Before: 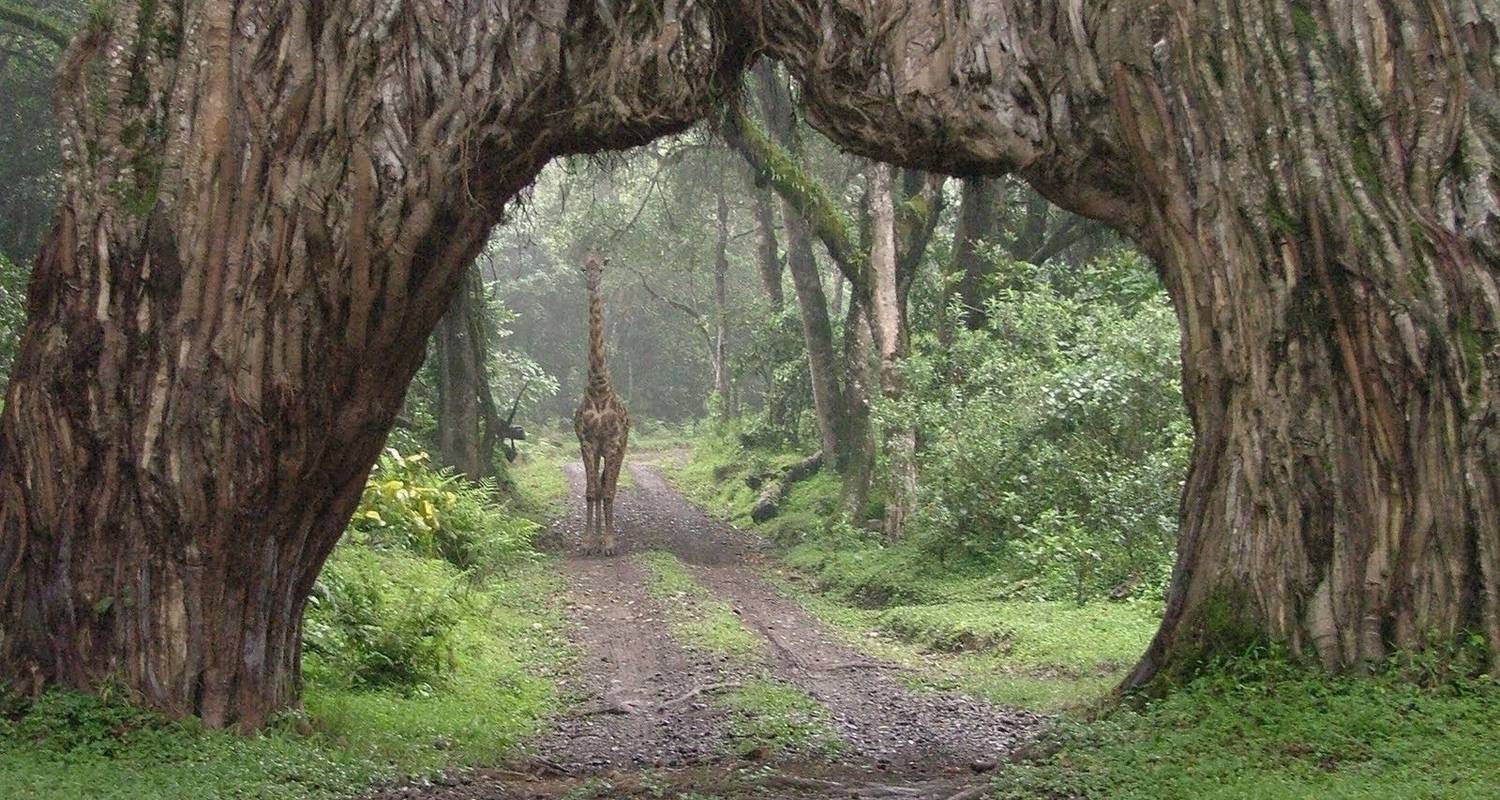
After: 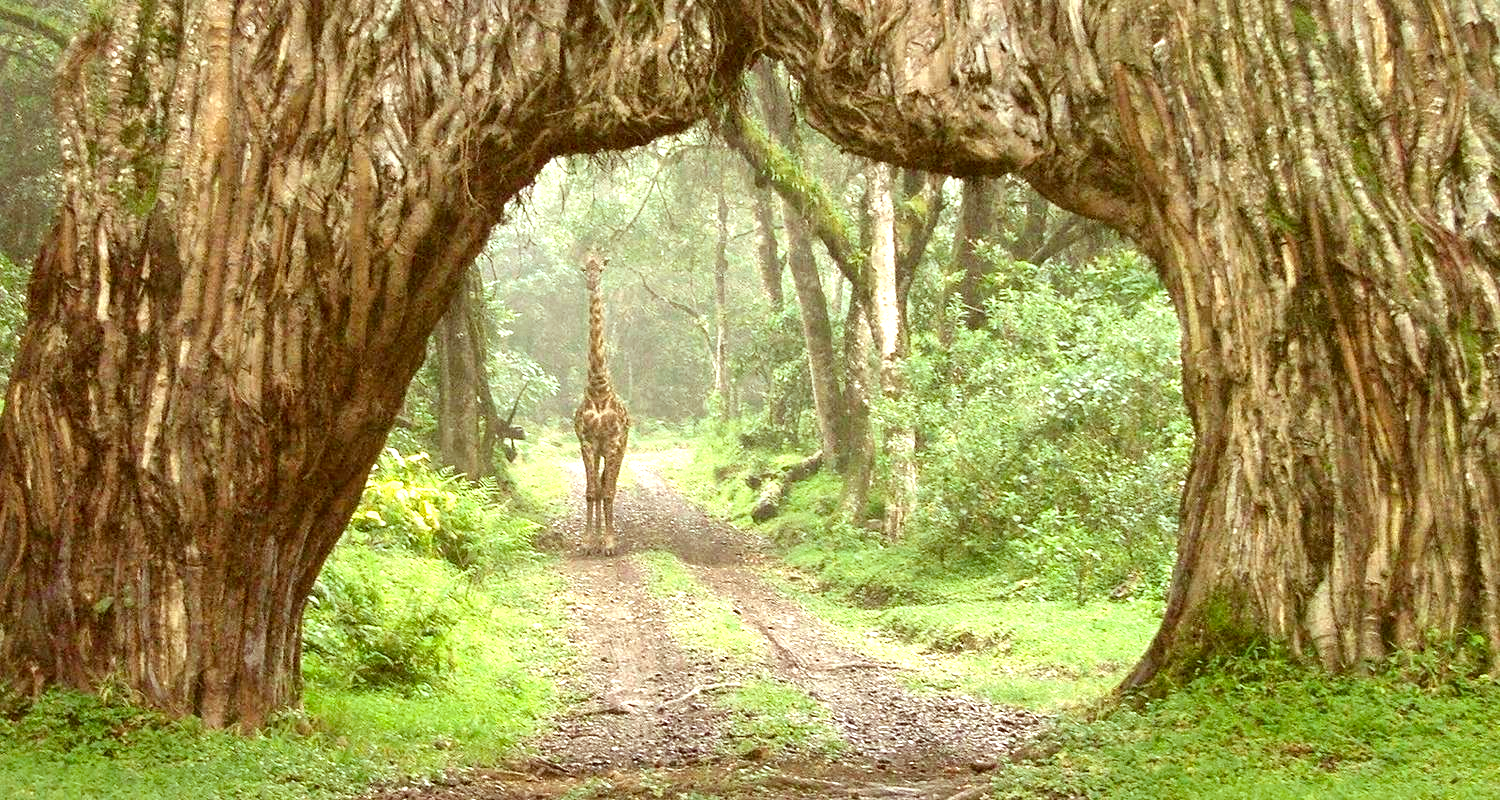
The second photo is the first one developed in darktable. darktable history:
local contrast: mode bilateral grid, contrast 20, coarseness 50, detail 120%, midtone range 0.2
color correction: highlights a* -5.94, highlights b* 9.48, shadows a* 10.12, shadows b* 23.94
exposure: black level correction 0, exposure 1 EV, compensate exposure bias true, compensate highlight preservation false
color zones: curves: ch0 [(0.004, 0.305) (0.261, 0.623) (0.389, 0.399) (0.708, 0.571) (0.947, 0.34)]; ch1 [(0.025, 0.645) (0.229, 0.584) (0.326, 0.551) (0.484, 0.262) (0.757, 0.643)]
